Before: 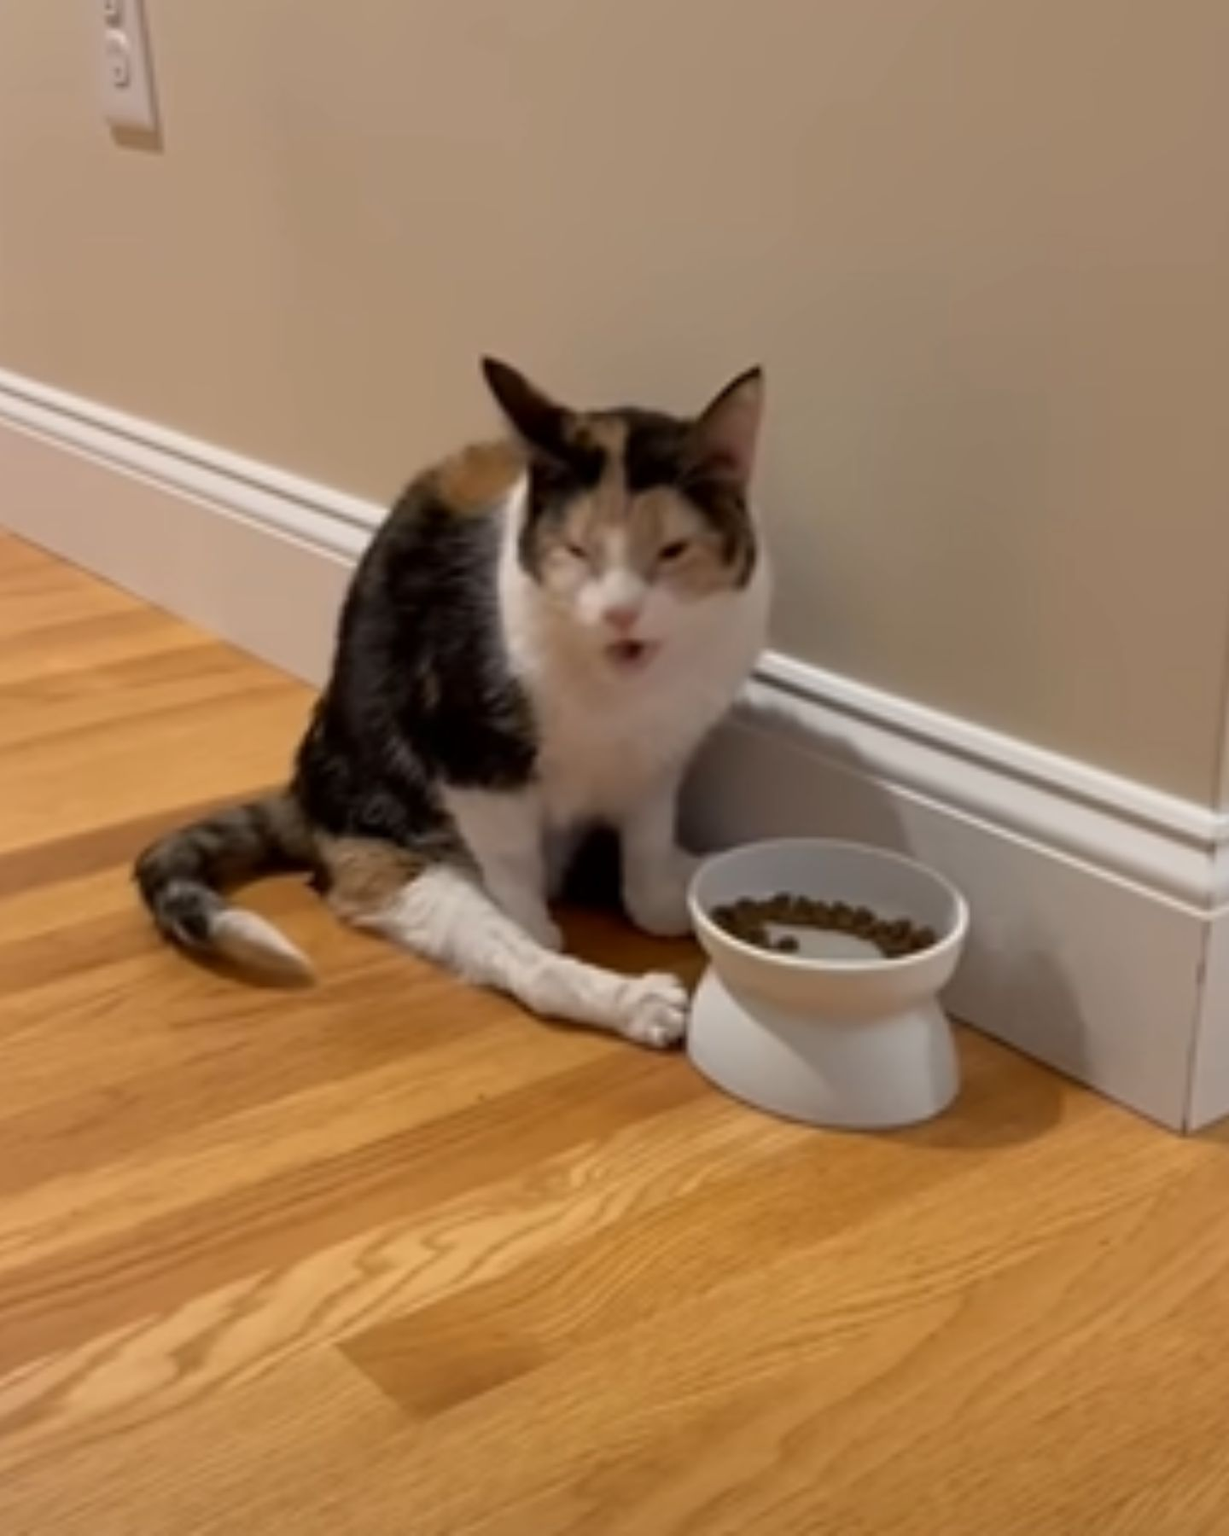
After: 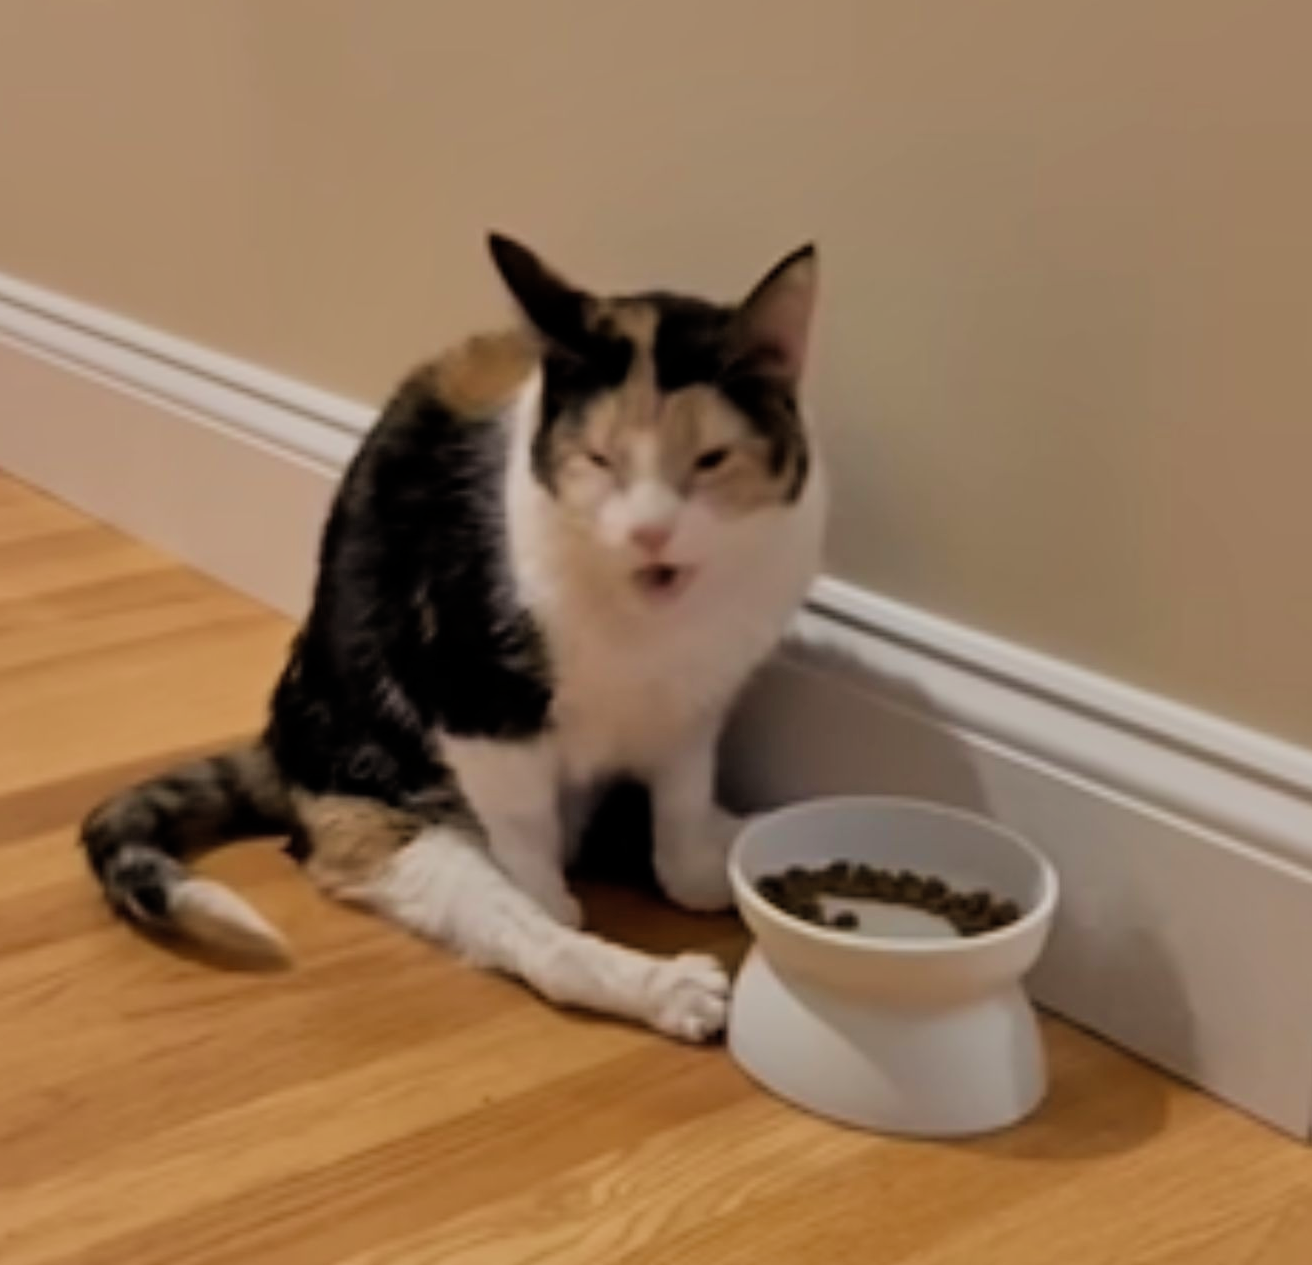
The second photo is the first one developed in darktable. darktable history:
velvia: on, module defaults
shadows and highlights: shadows 52.88, soften with gaussian
crop: left 5.371%, top 10.36%, right 3.487%, bottom 19.361%
filmic rgb: black relative exposure -7.65 EV, white relative exposure 4.56 EV, hardness 3.61, add noise in highlights 0.001, color science v3 (2019), use custom middle-gray values true, contrast in highlights soft
